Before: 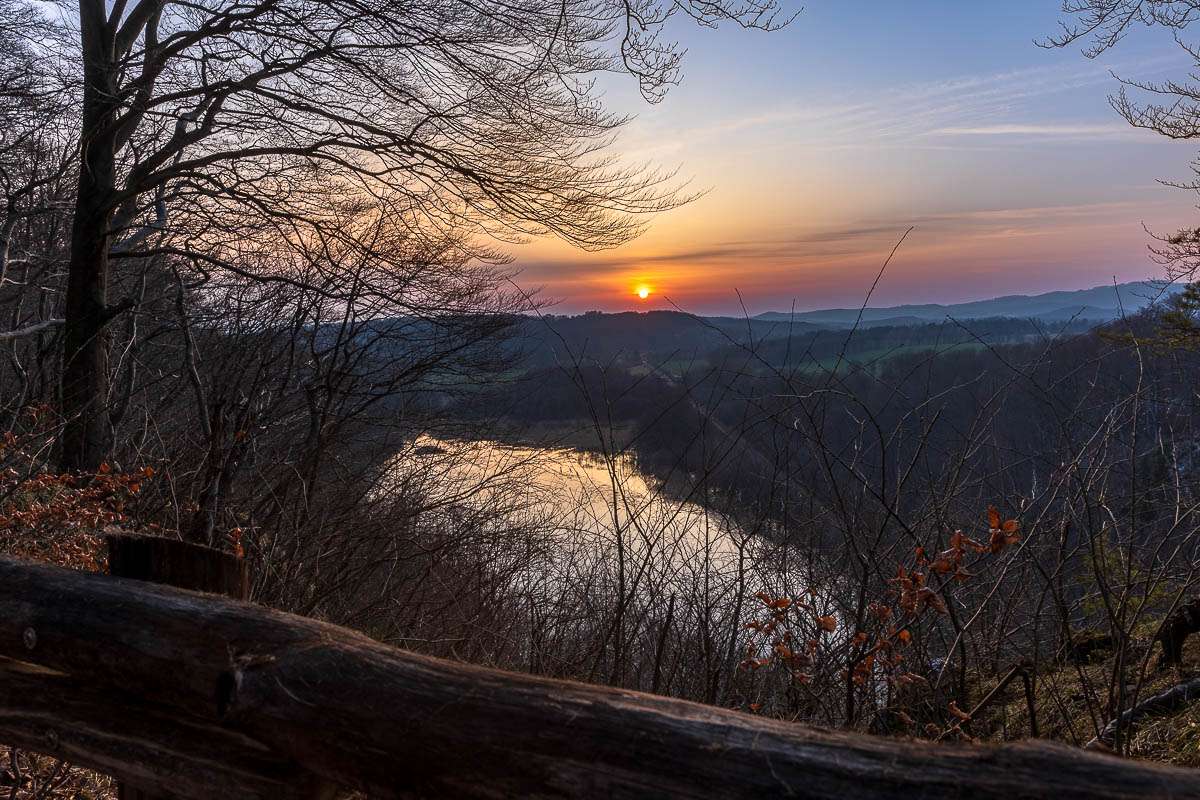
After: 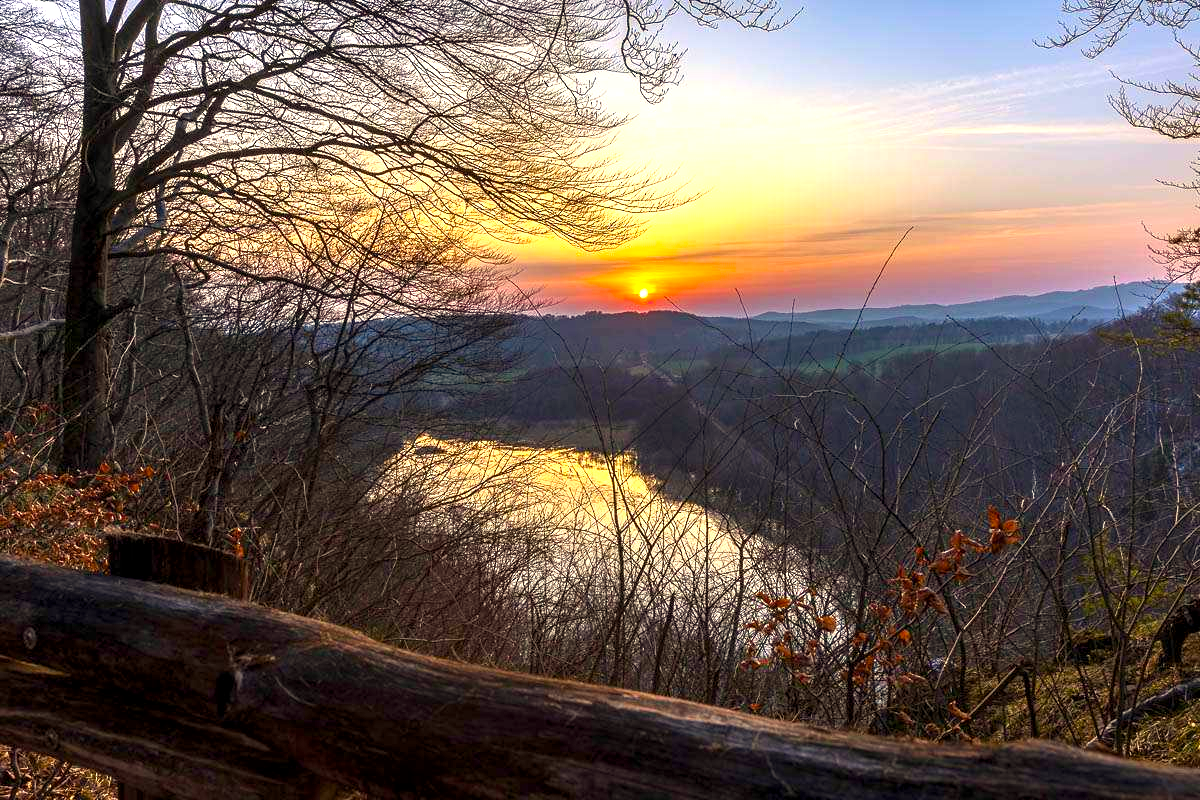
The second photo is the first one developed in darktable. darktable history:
exposure: black level correction 0.001, exposure 0.955 EV, compensate exposure bias true, compensate highlight preservation false
color correction: highlights a* 1.39, highlights b* 17.83
color balance rgb: perceptual saturation grading › global saturation 20%, global vibrance 20%
